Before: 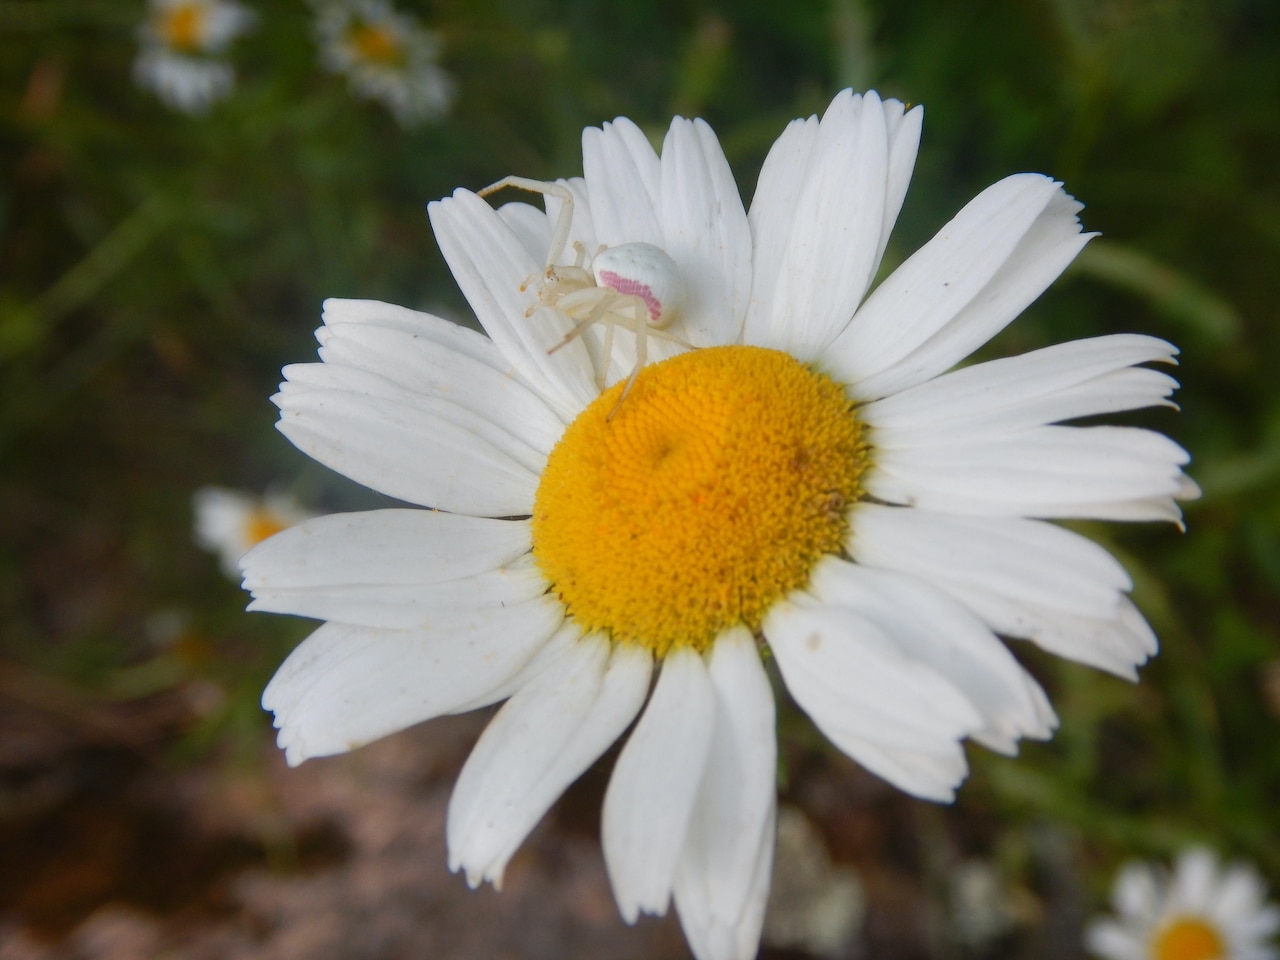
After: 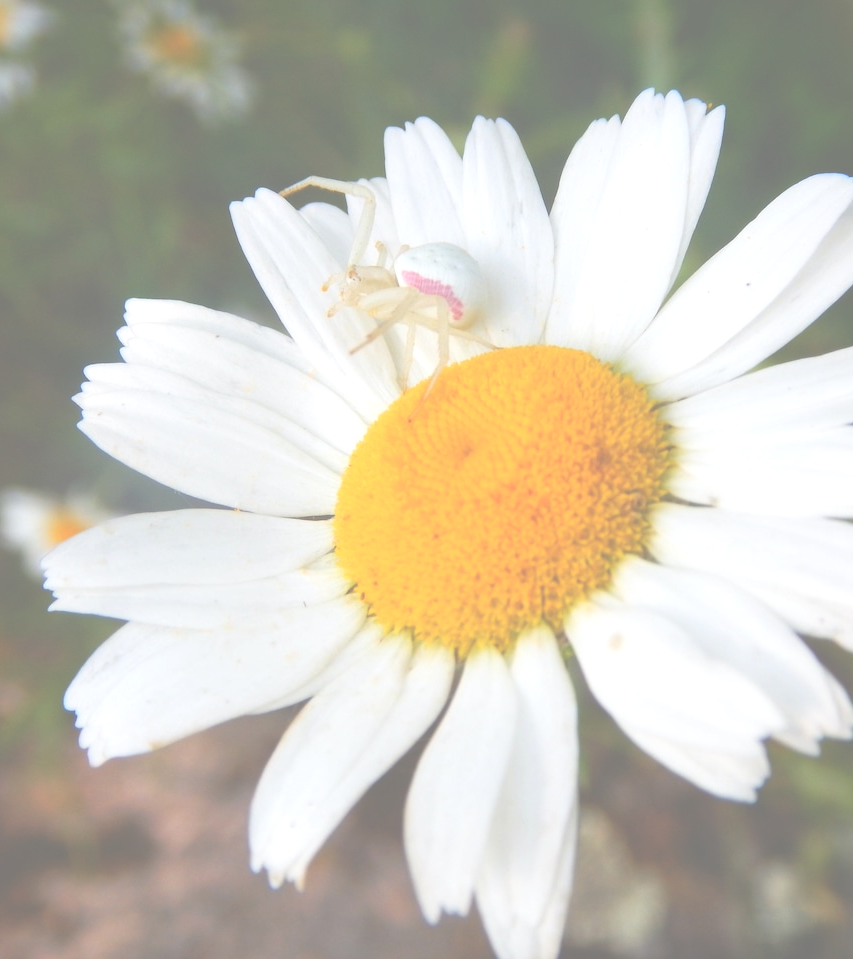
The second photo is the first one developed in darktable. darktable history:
tone curve: curves: ch0 [(0, 0) (0.003, 0.003) (0.011, 0.012) (0.025, 0.027) (0.044, 0.048) (0.069, 0.075) (0.1, 0.108) (0.136, 0.147) (0.177, 0.192) (0.224, 0.243) (0.277, 0.3) (0.335, 0.363) (0.399, 0.433) (0.468, 0.508) (0.543, 0.589) (0.623, 0.676) (0.709, 0.769) (0.801, 0.868) (0.898, 0.949) (1, 1)], preserve colors none
exposure: black level correction -0.087, compensate highlight preservation false
levels: black 3.83%, white 90.64%, levels [0.044, 0.416, 0.908]
crop and rotate: left 15.546%, right 17.787%
